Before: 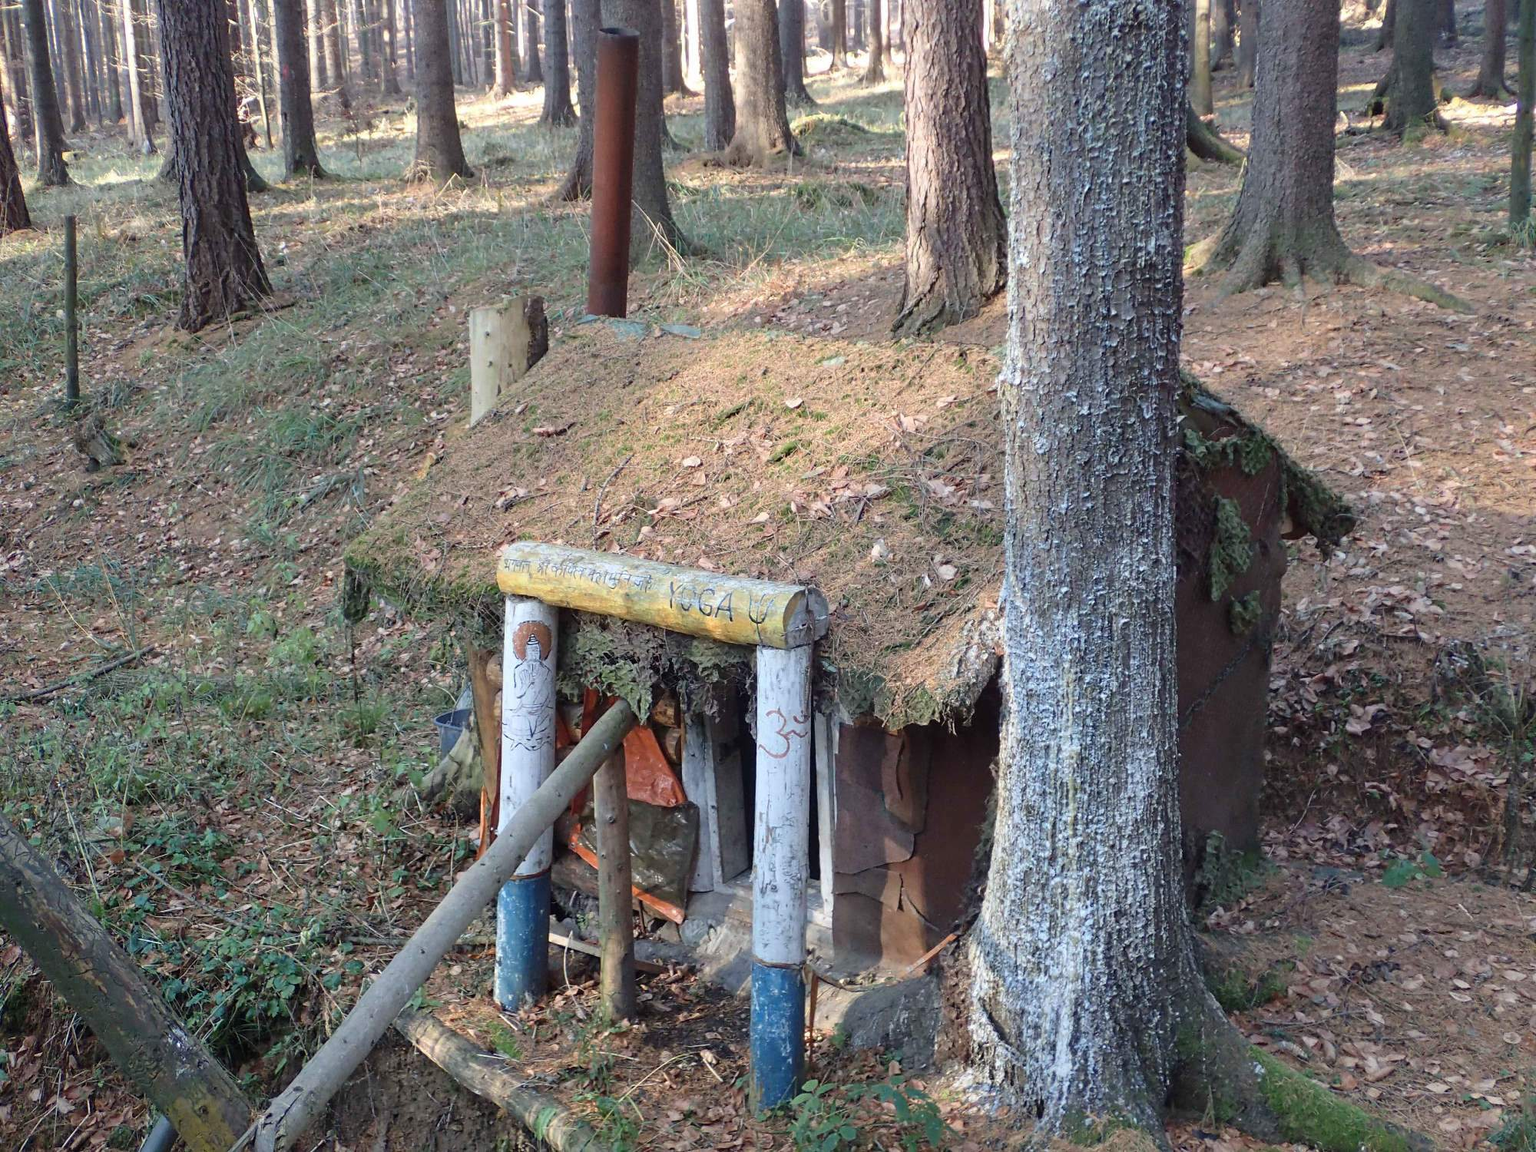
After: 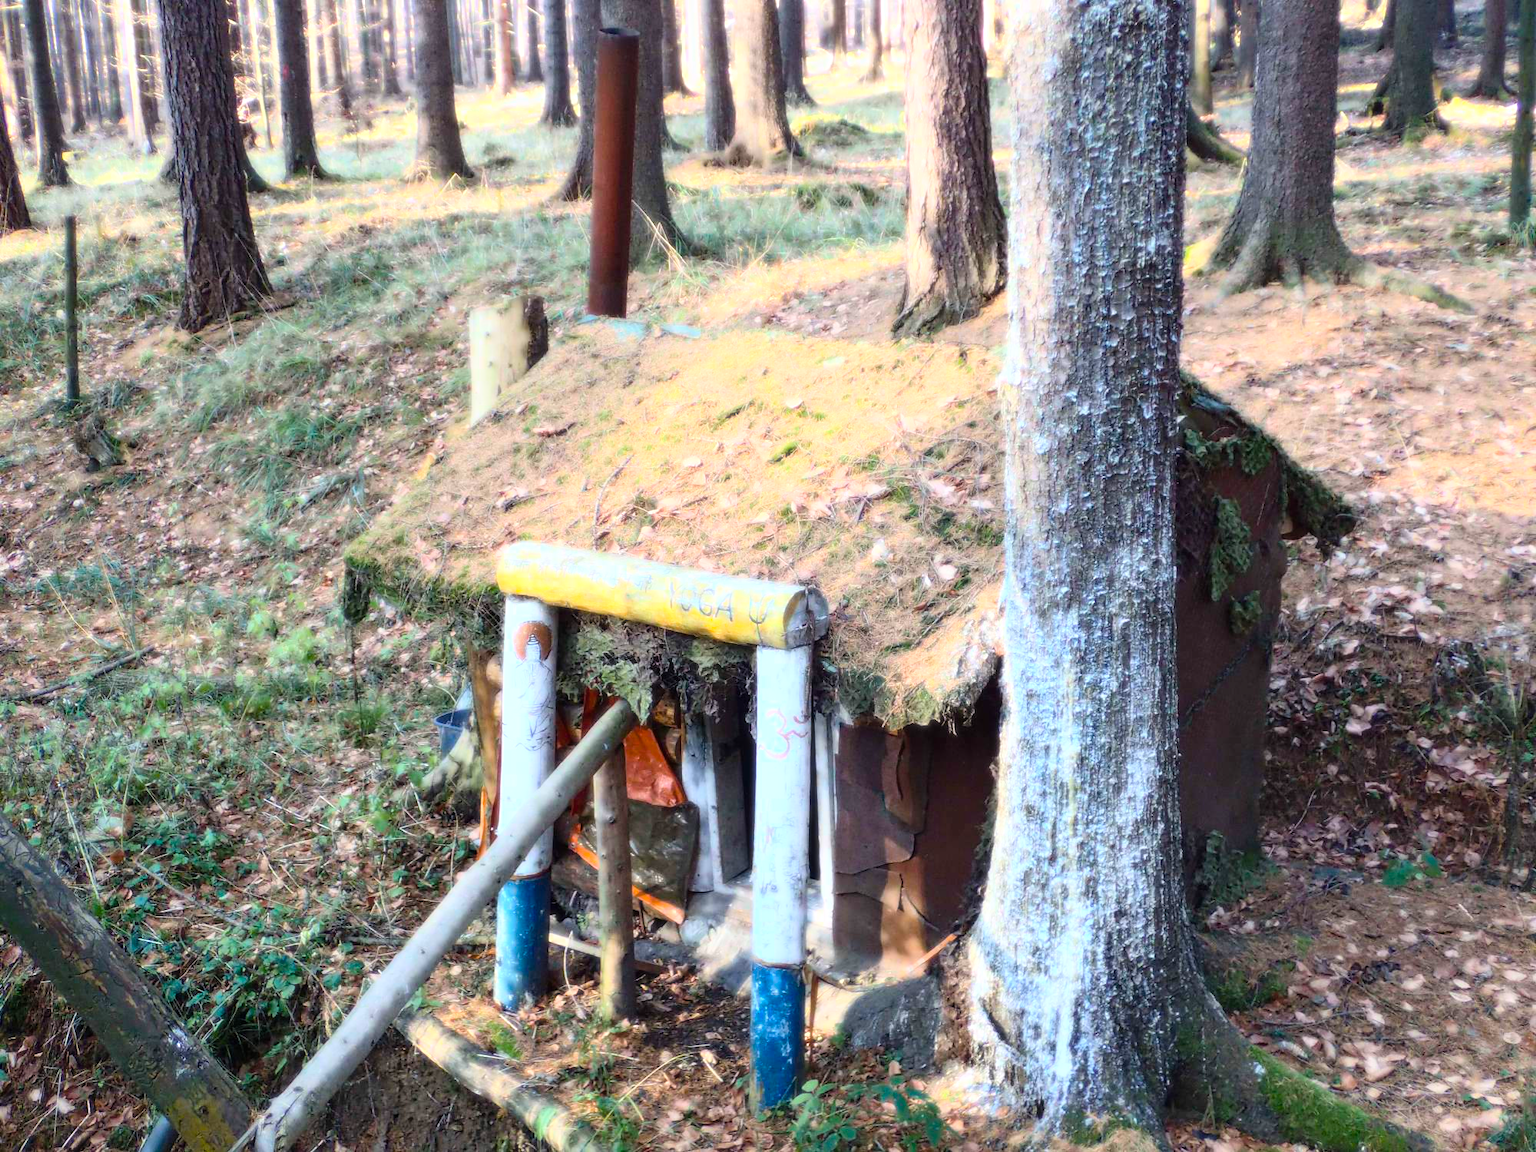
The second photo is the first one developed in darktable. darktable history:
bloom: size 0%, threshold 54.82%, strength 8.31%
color balance rgb: linear chroma grading › global chroma 50%, perceptual saturation grading › global saturation 2.34%, global vibrance 6.64%, contrast 12.71%, saturation formula JzAzBz (2021)
white balance: emerald 1
